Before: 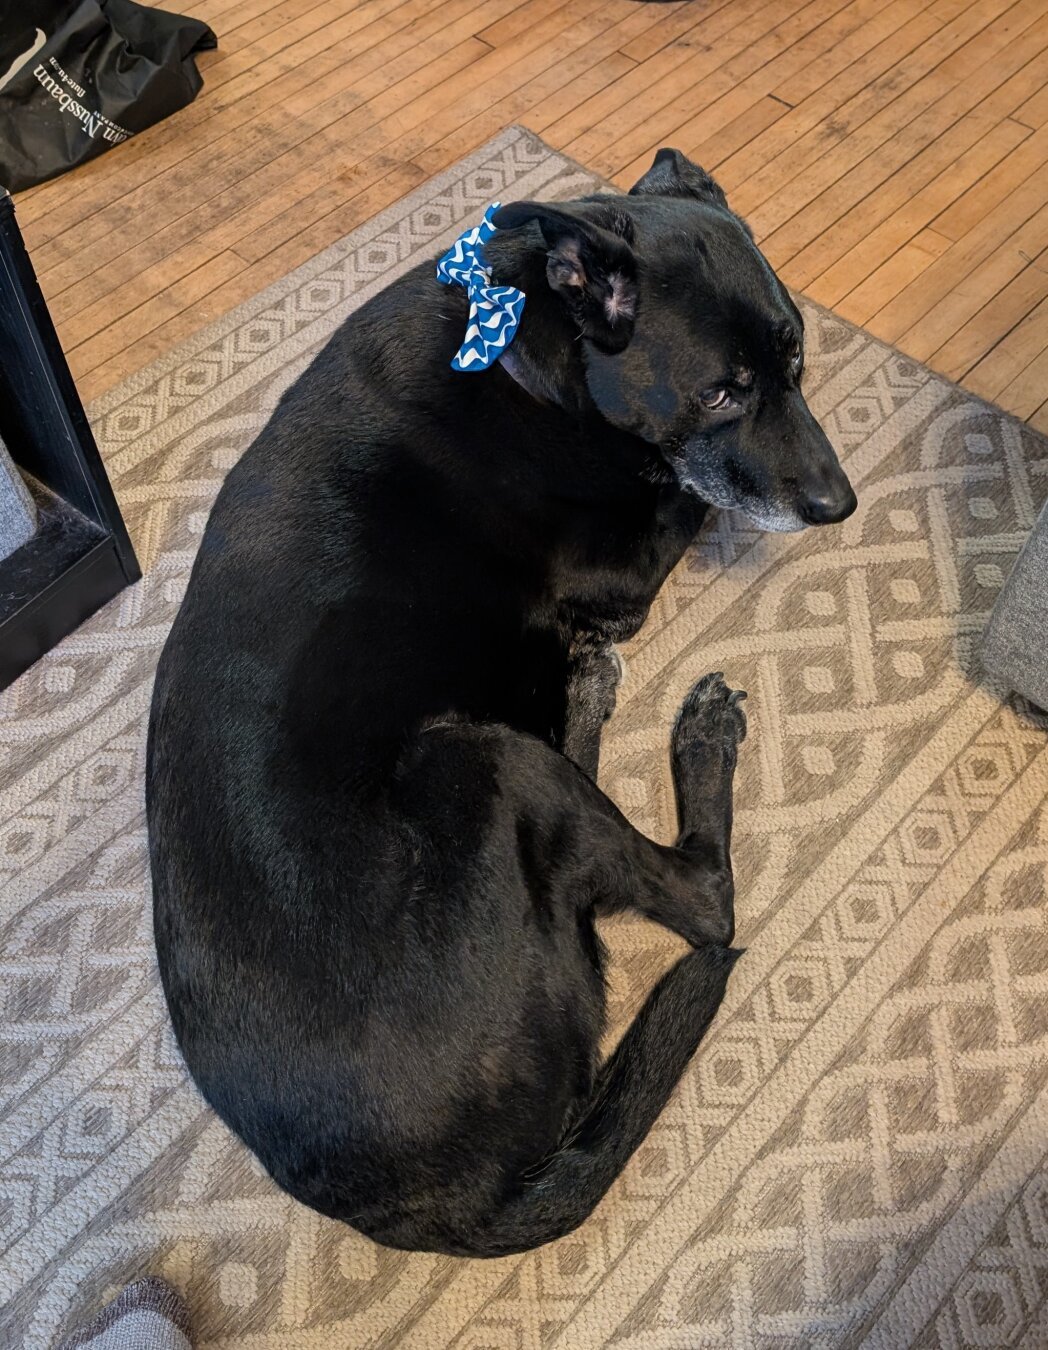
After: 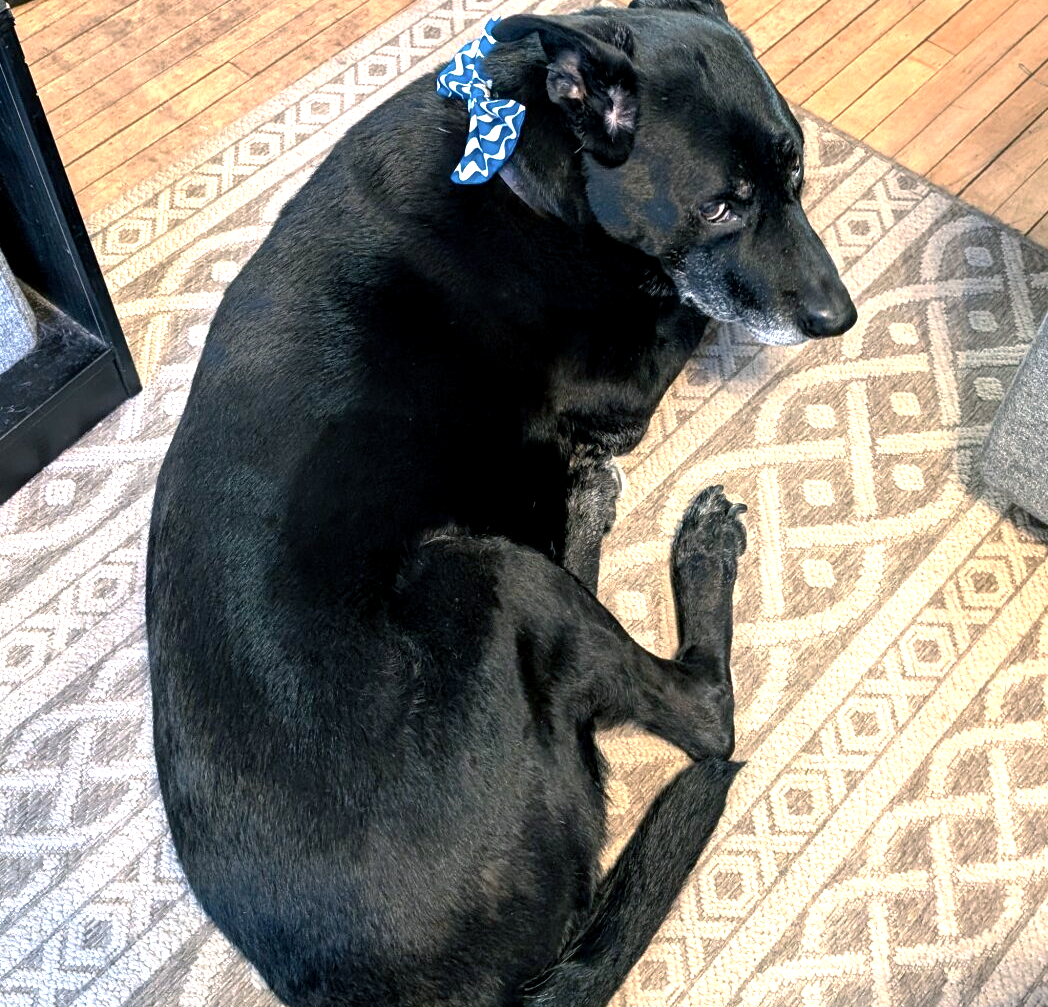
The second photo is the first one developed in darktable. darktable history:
crop: top 13.891%, bottom 11.444%
base curve: curves: ch0 [(0, 0) (0.74, 0.67) (1, 1)], preserve colors none
exposure: black level correction 0.001, exposure 1.304 EV, compensate highlight preservation false
color balance rgb: power › luminance -7.683%, power › chroma 1.128%, power › hue 218.11°, linear chroma grading › shadows -2.008%, linear chroma grading › highlights -14.403%, linear chroma grading › global chroma -9.499%, linear chroma grading › mid-tones -9.953%, perceptual saturation grading › global saturation 0.859%, global vibrance 20%
